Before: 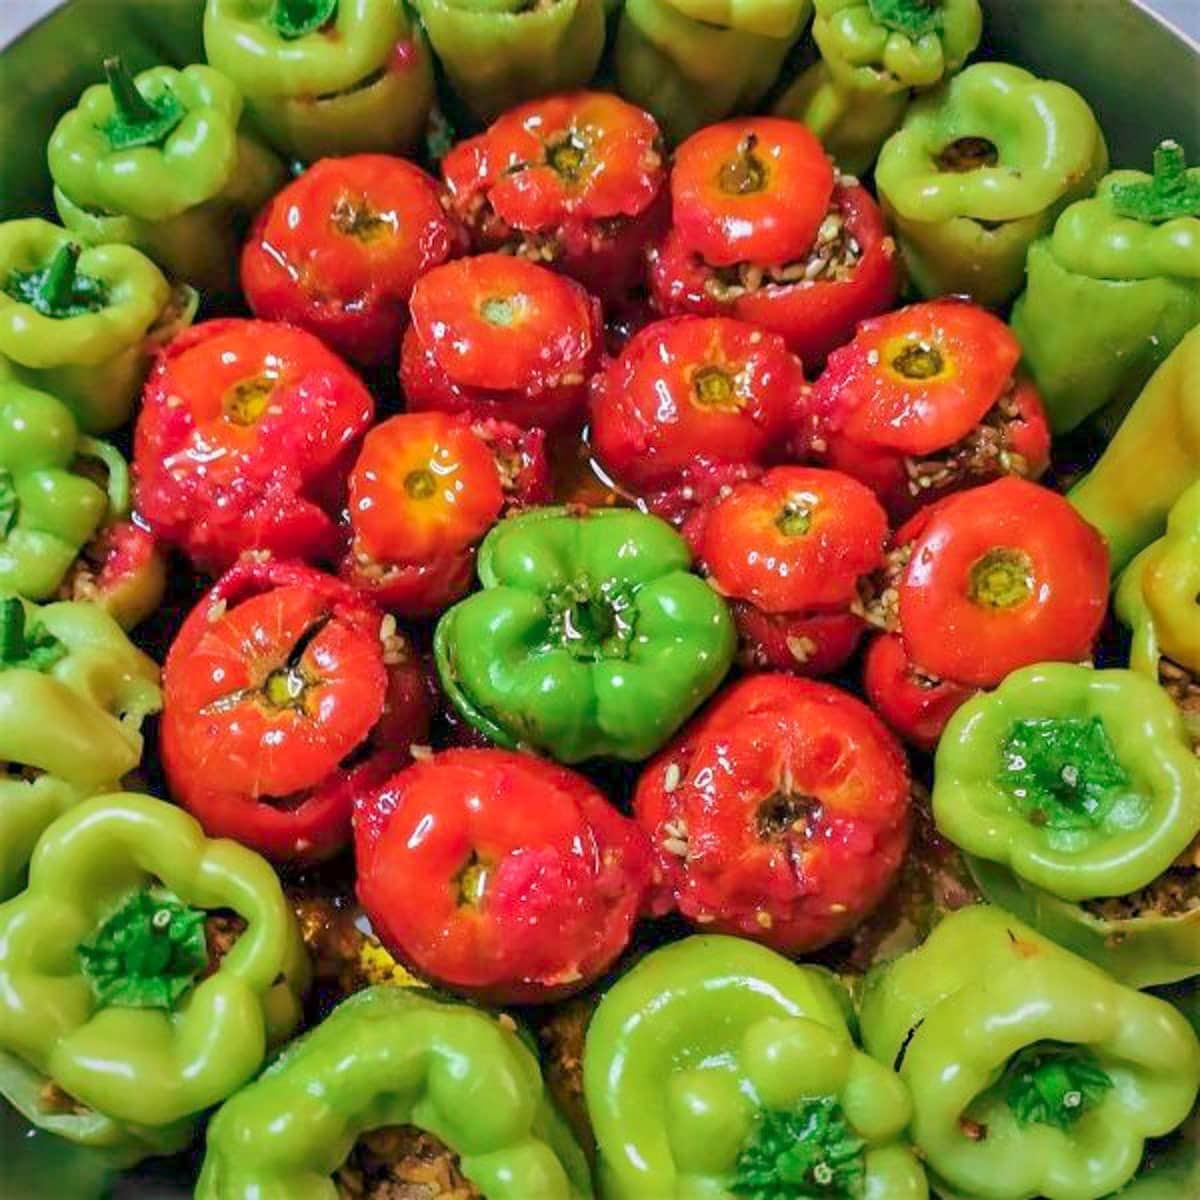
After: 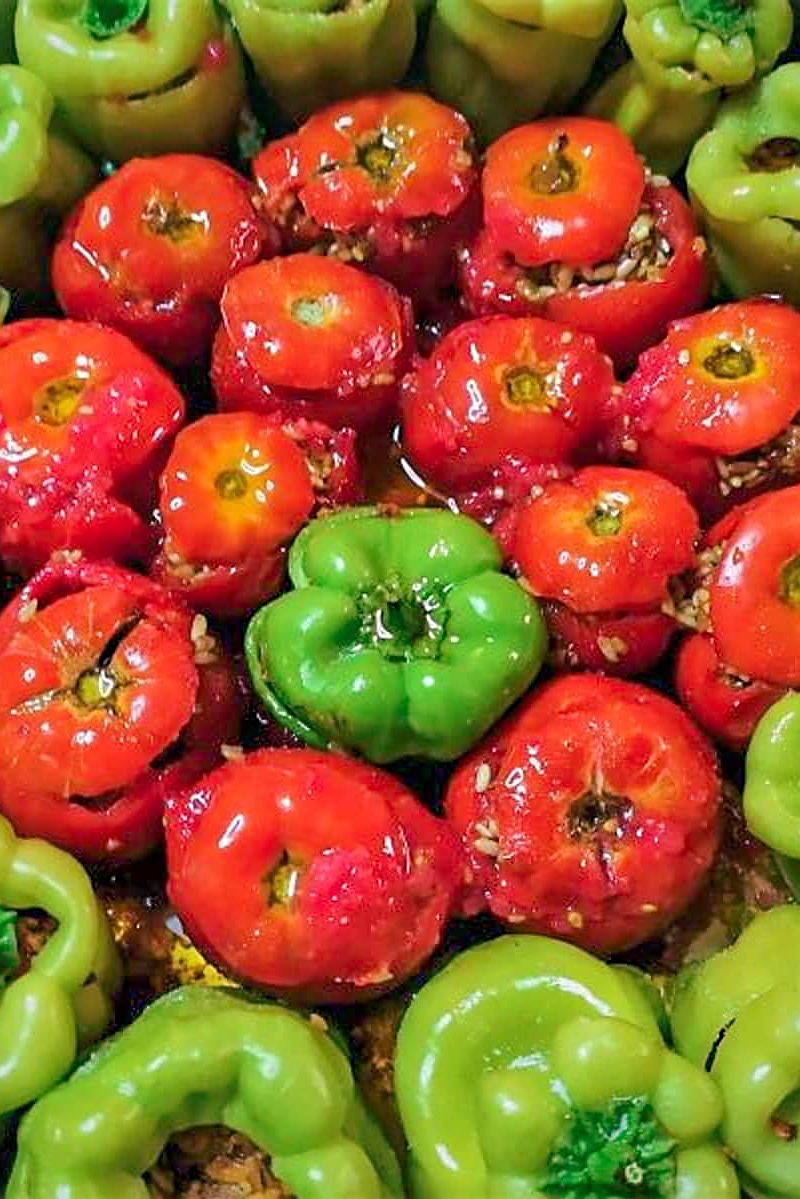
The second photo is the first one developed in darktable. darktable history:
sharpen: on, module defaults
white balance: emerald 1
crop and rotate: left 15.754%, right 17.579%
